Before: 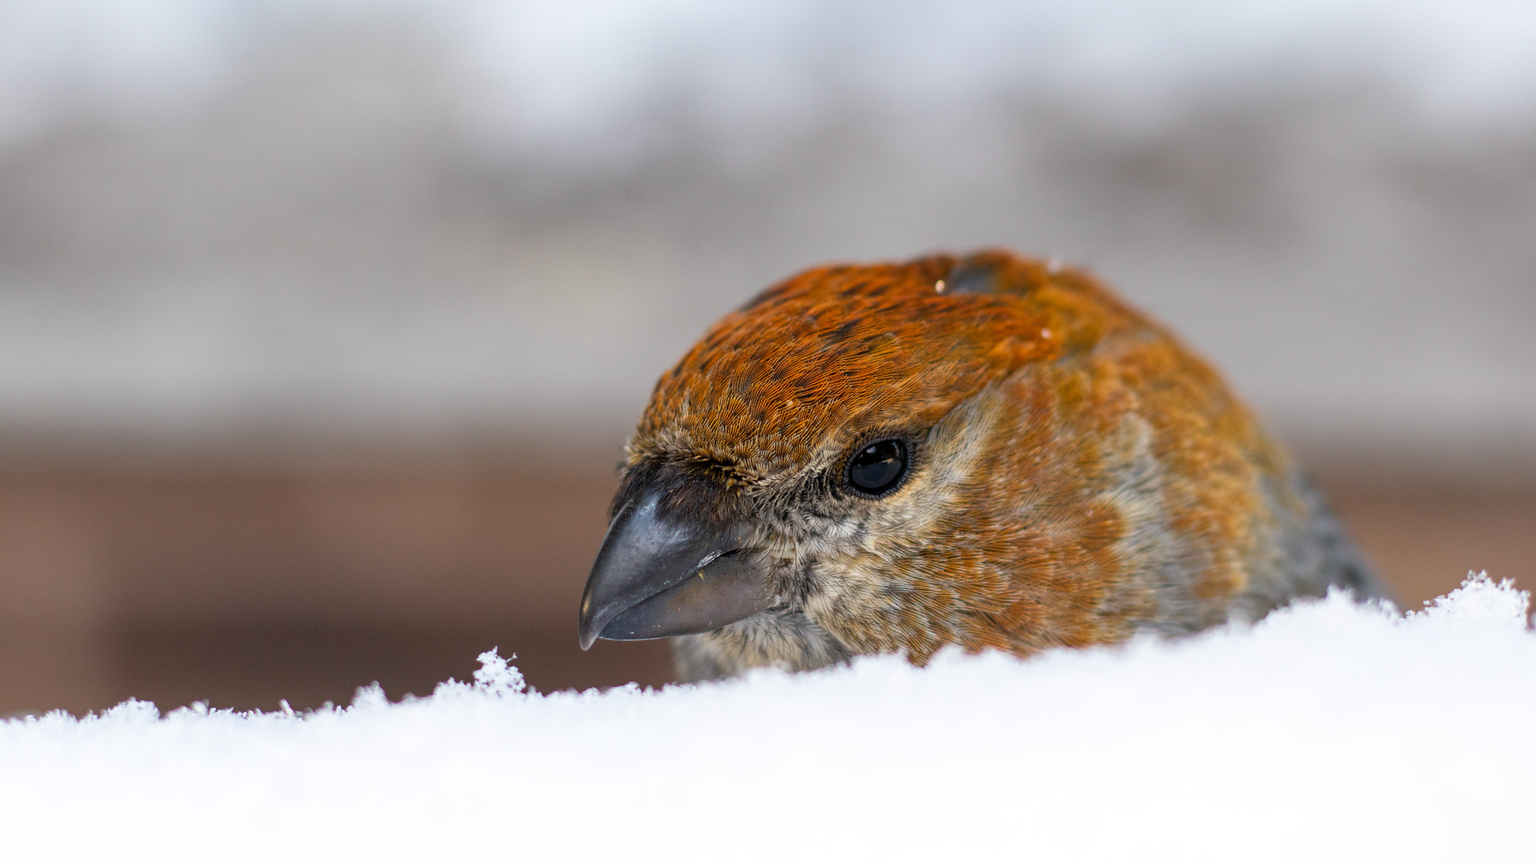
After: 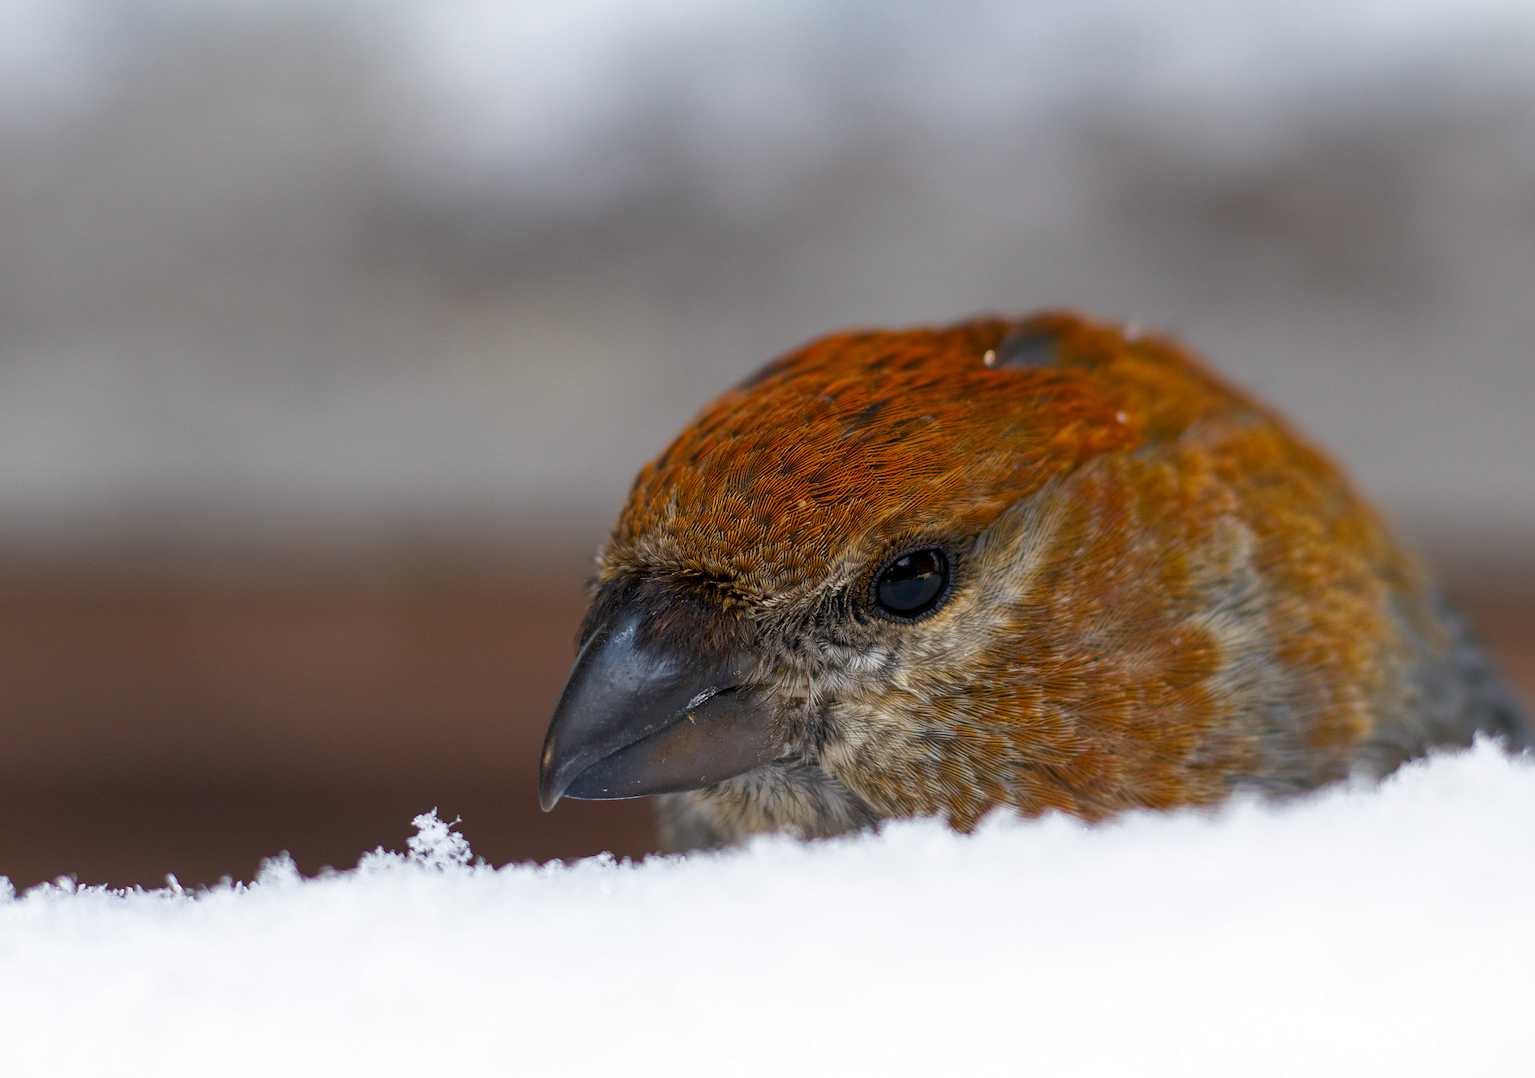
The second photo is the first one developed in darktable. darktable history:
tone curve: curves: ch0 [(0, 0) (0.797, 0.684) (1, 1)], color space Lab, independent channels, preserve colors none
crop and rotate: left 9.616%, right 10.267%
sharpen: on, module defaults
